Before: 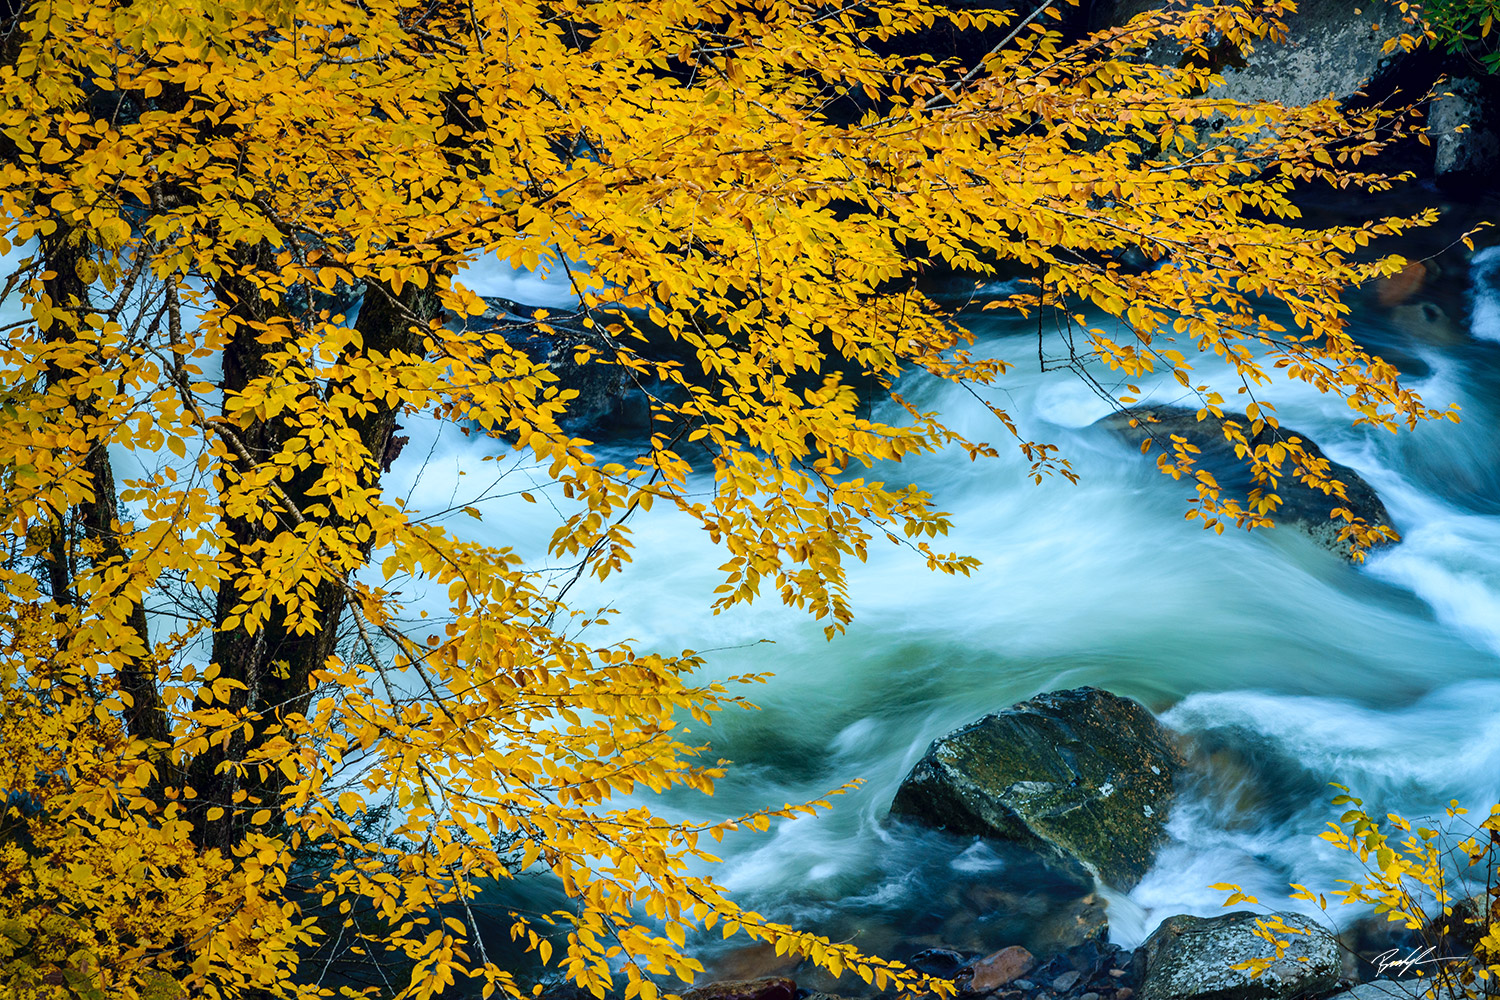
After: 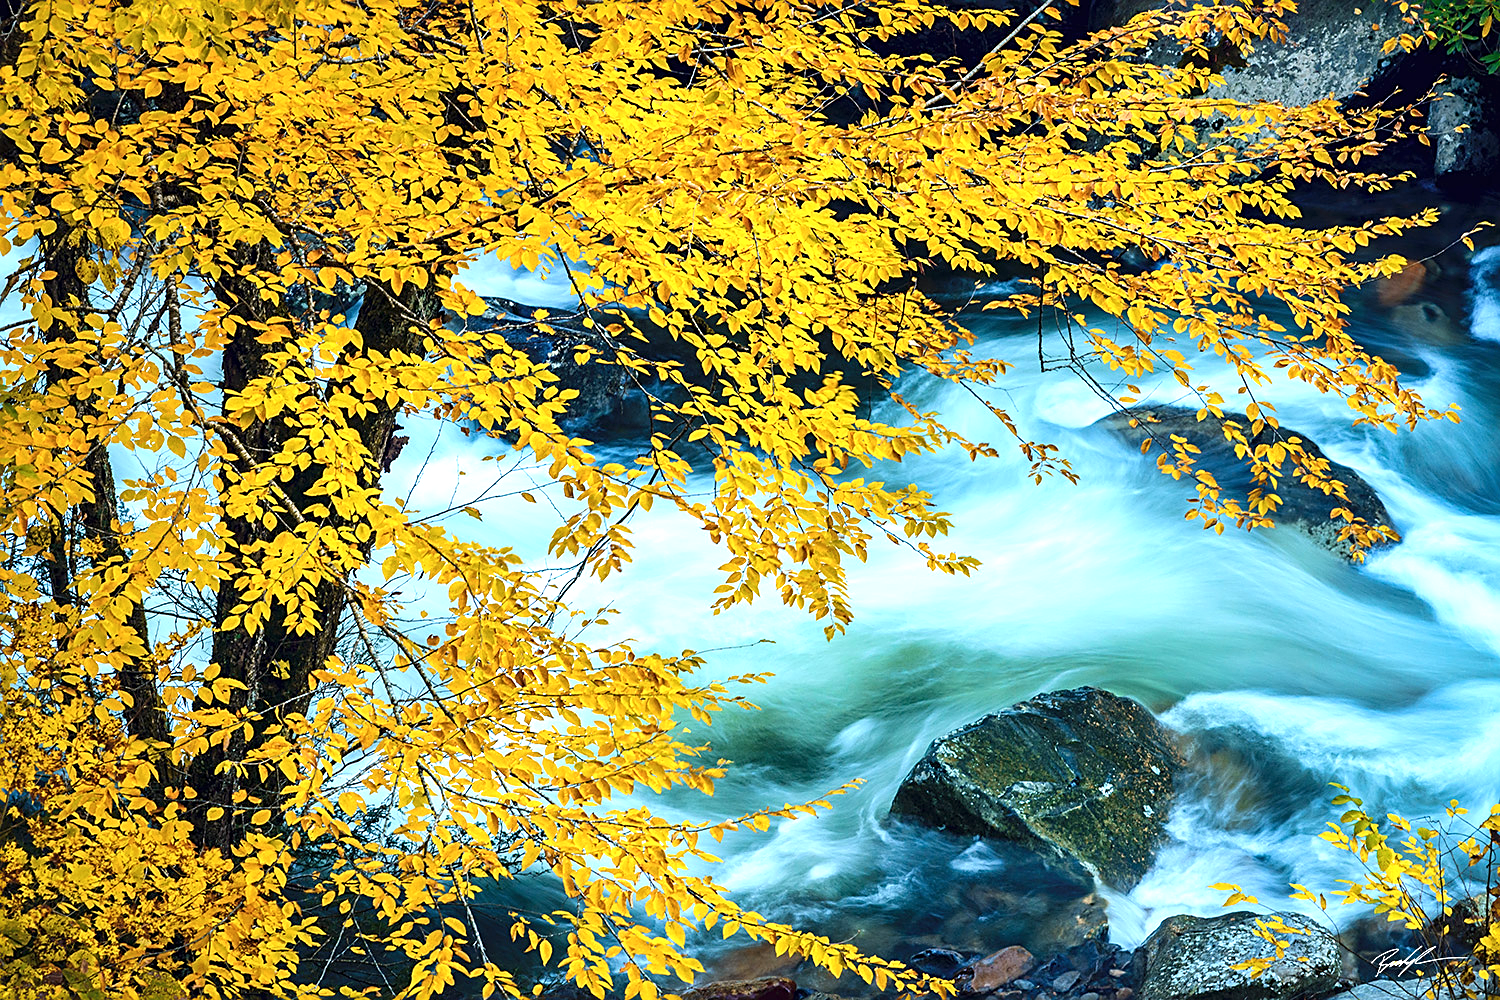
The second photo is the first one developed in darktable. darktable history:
sharpen: on, module defaults
exposure: black level correction 0, exposure 0.7 EV, compensate exposure bias true, compensate highlight preservation false
color balance rgb: on, module defaults
